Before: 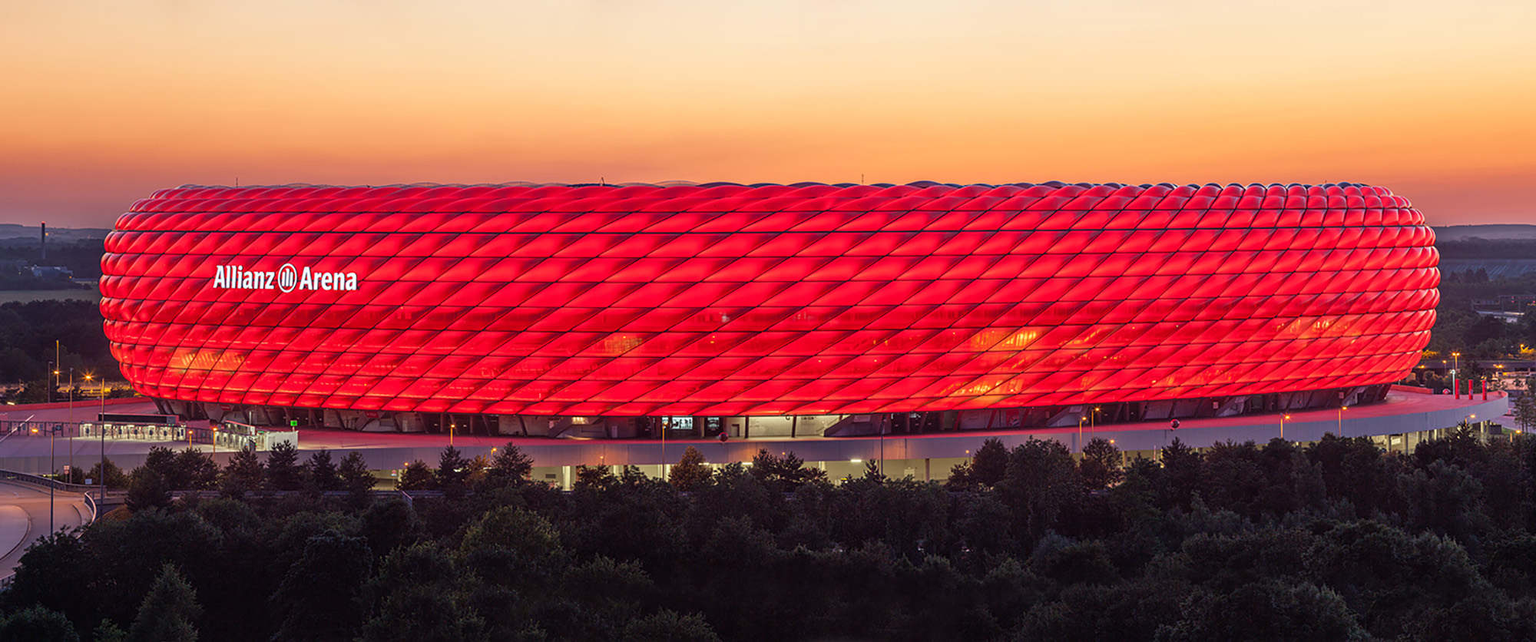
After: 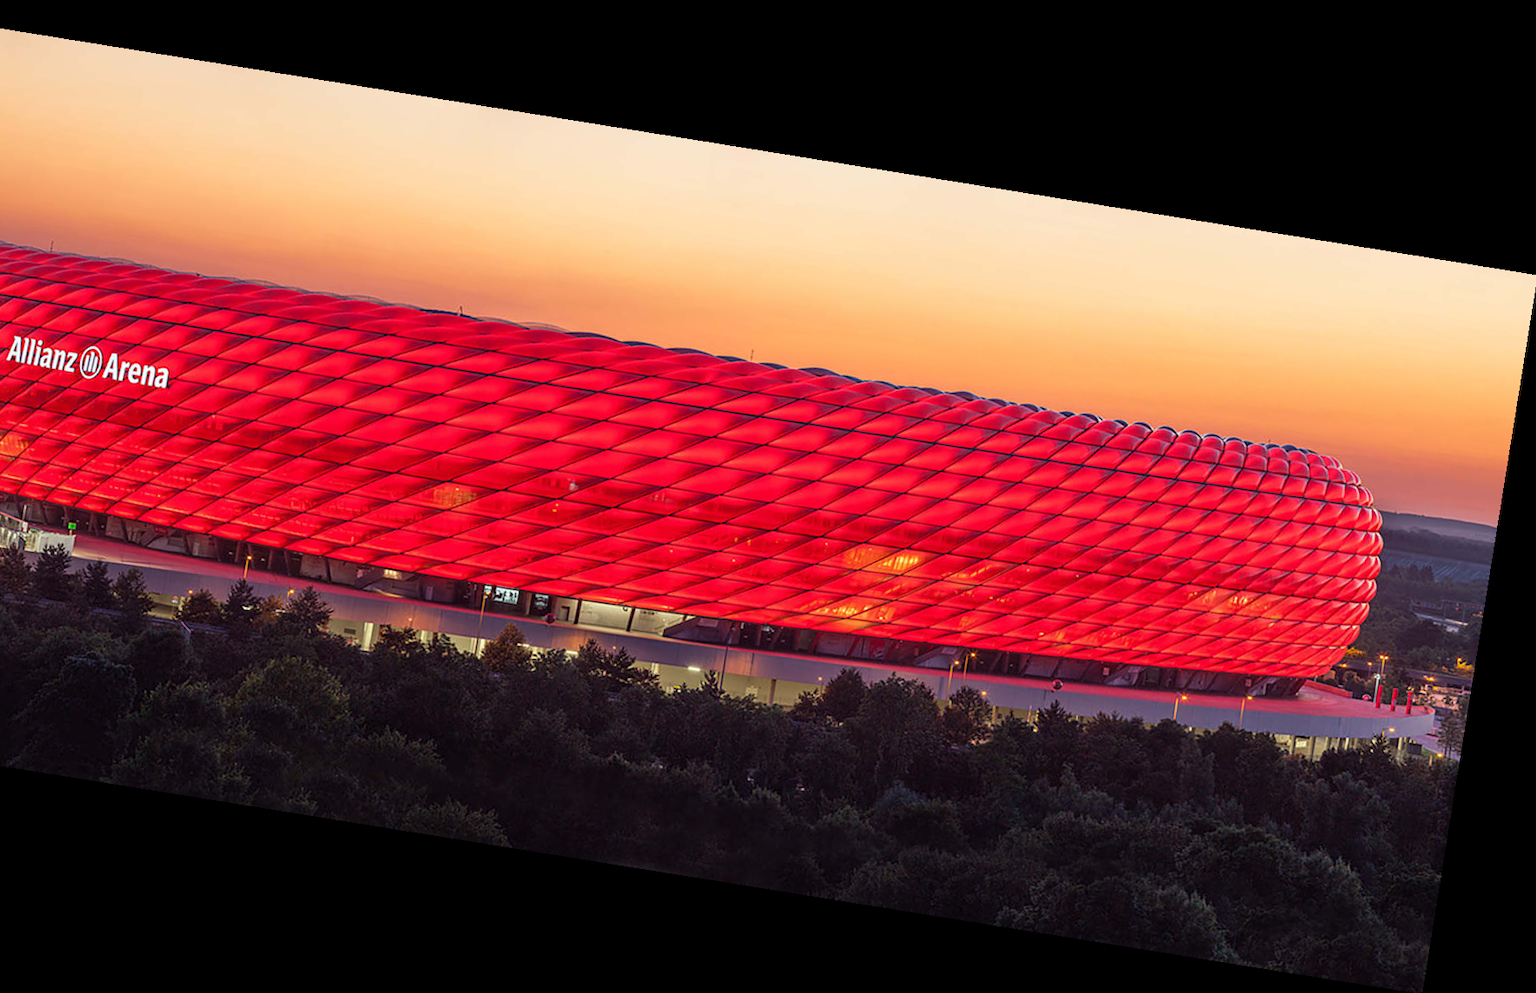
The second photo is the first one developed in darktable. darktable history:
crop: left 16.145%
rotate and perspective: rotation 9.12°, automatic cropping off
